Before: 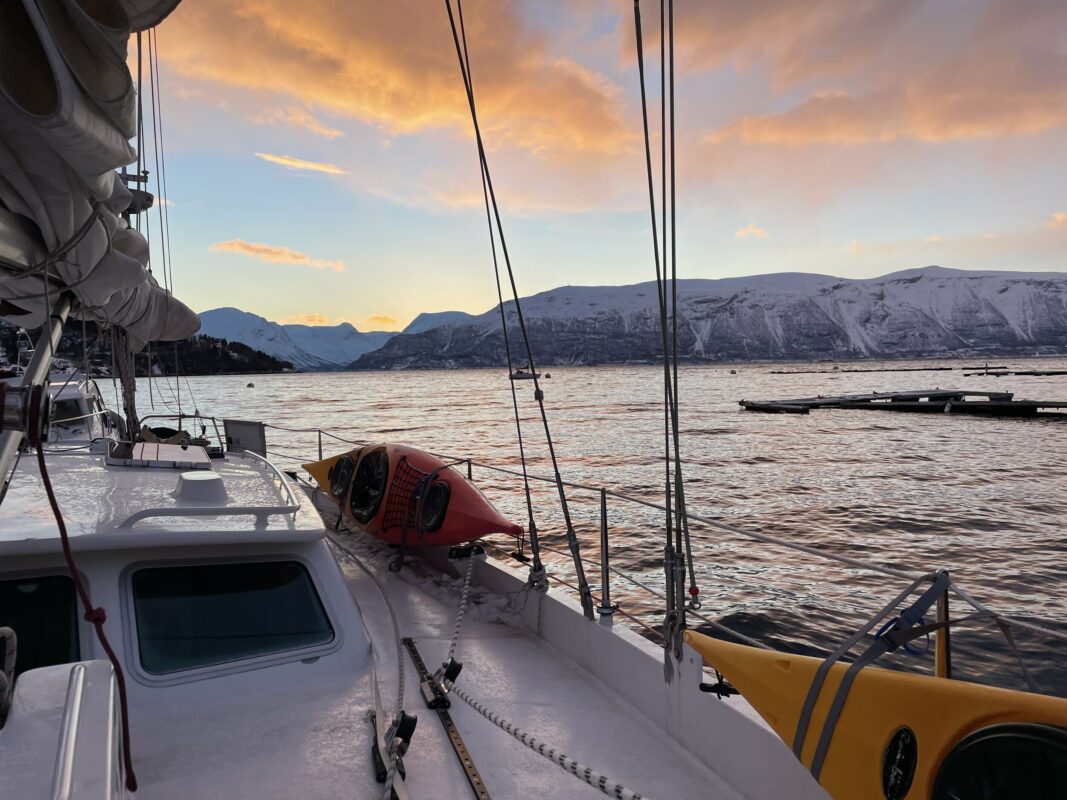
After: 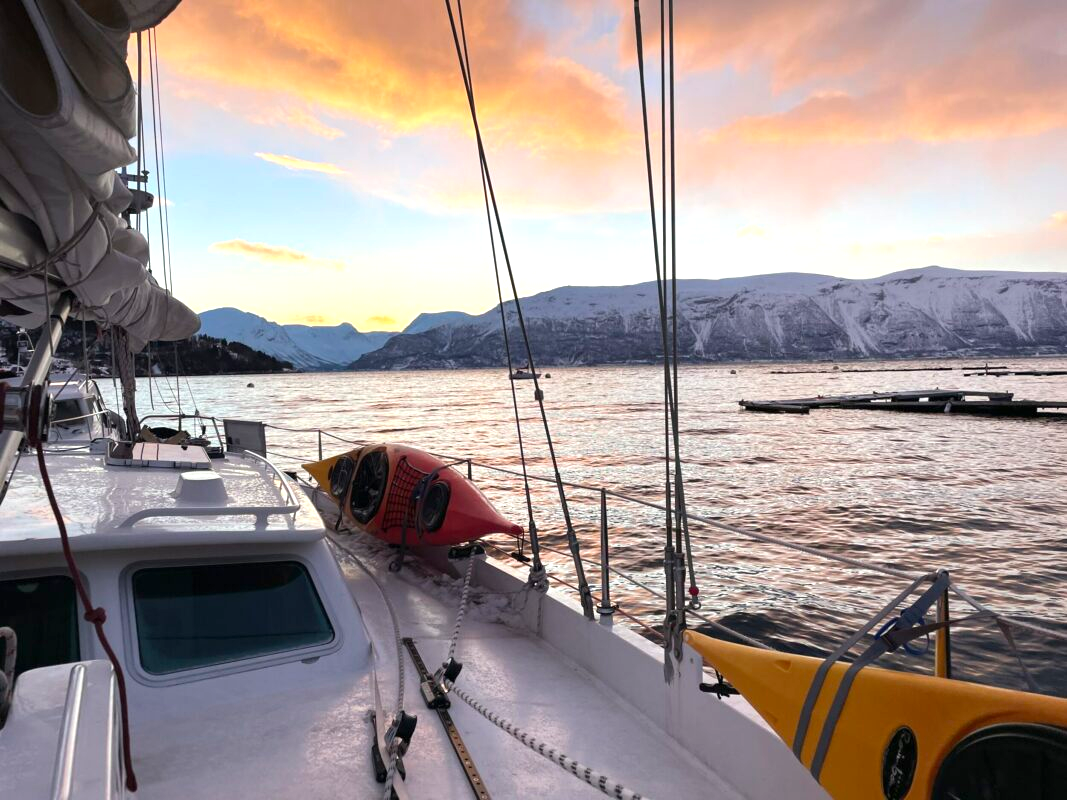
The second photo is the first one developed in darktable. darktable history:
exposure: exposure 0.635 EV, compensate exposure bias true, compensate highlight preservation false
